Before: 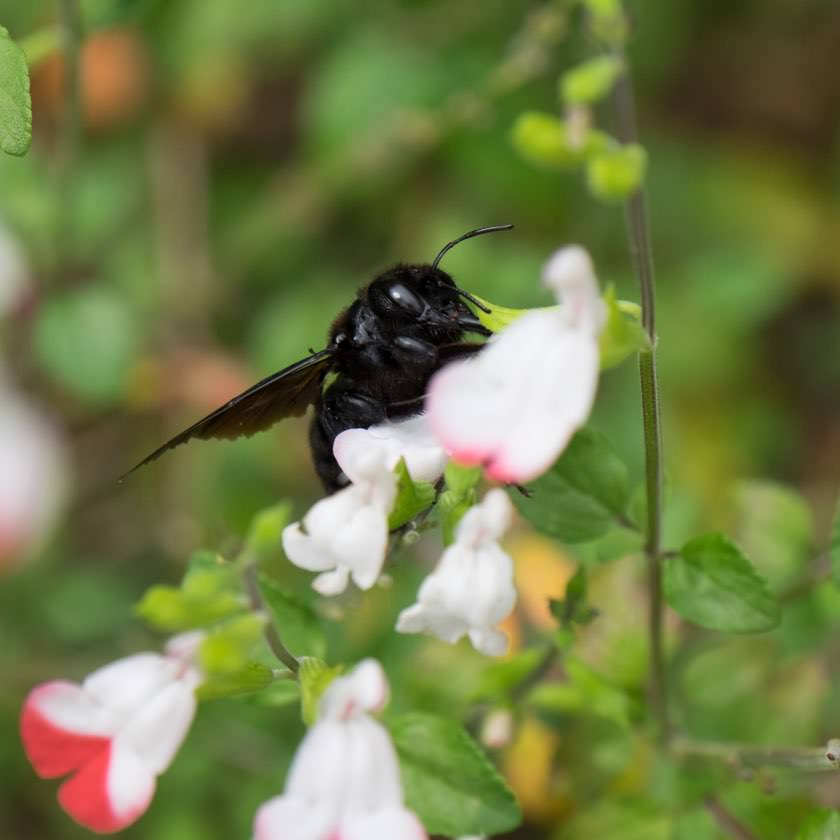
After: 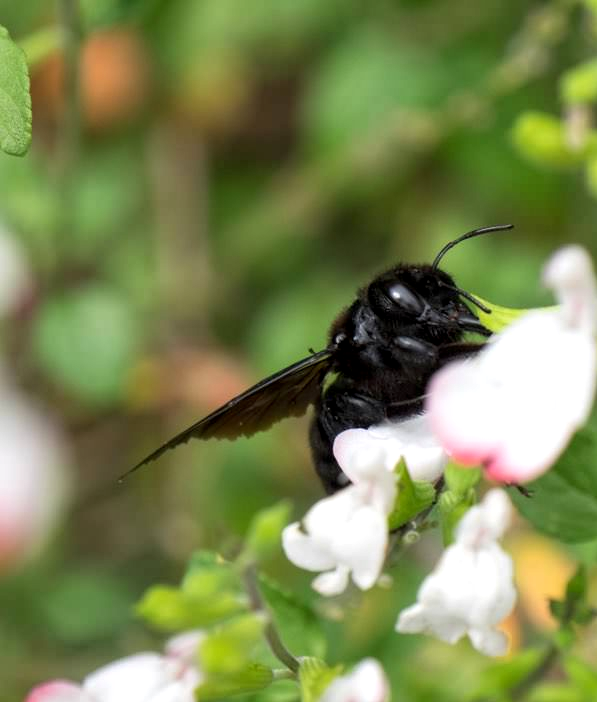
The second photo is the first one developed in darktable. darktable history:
crop: right 28.719%, bottom 16.316%
local contrast: highlights 104%, shadows 98%, detail 132%, midtone range 0.2
levels: levels [0, 0.474, 0.947]
